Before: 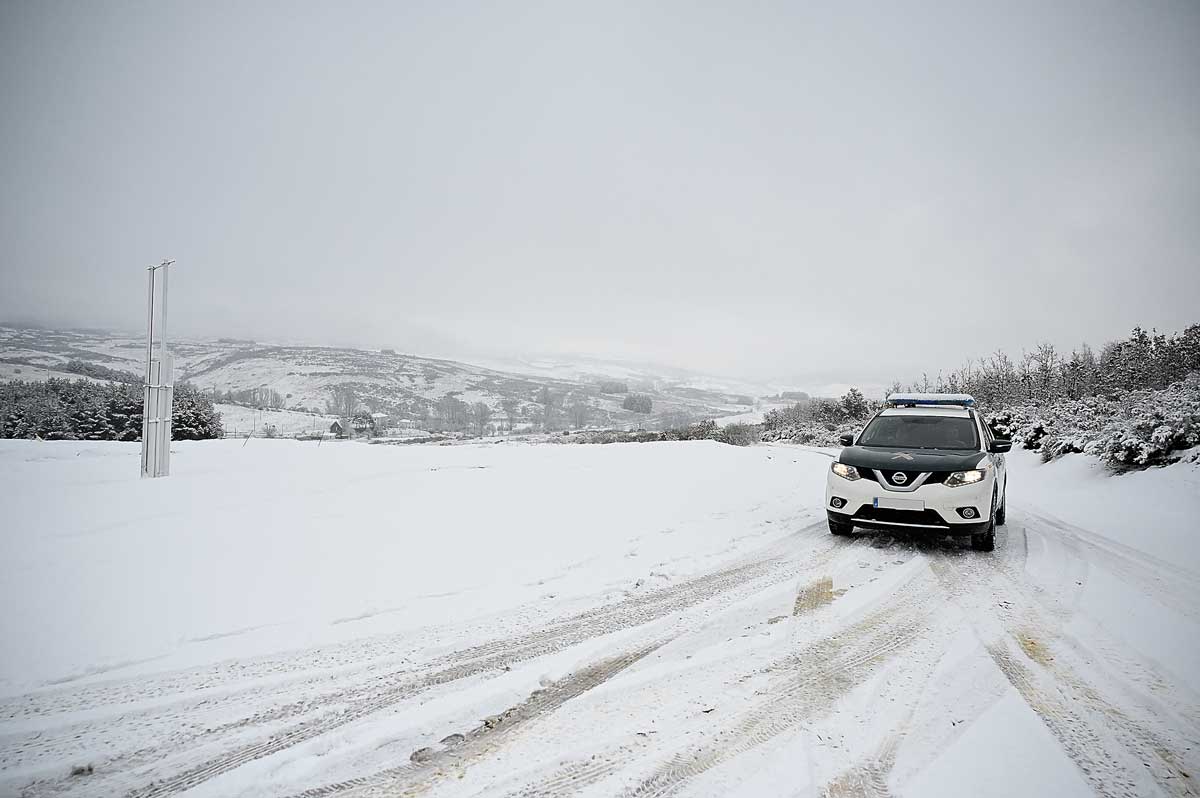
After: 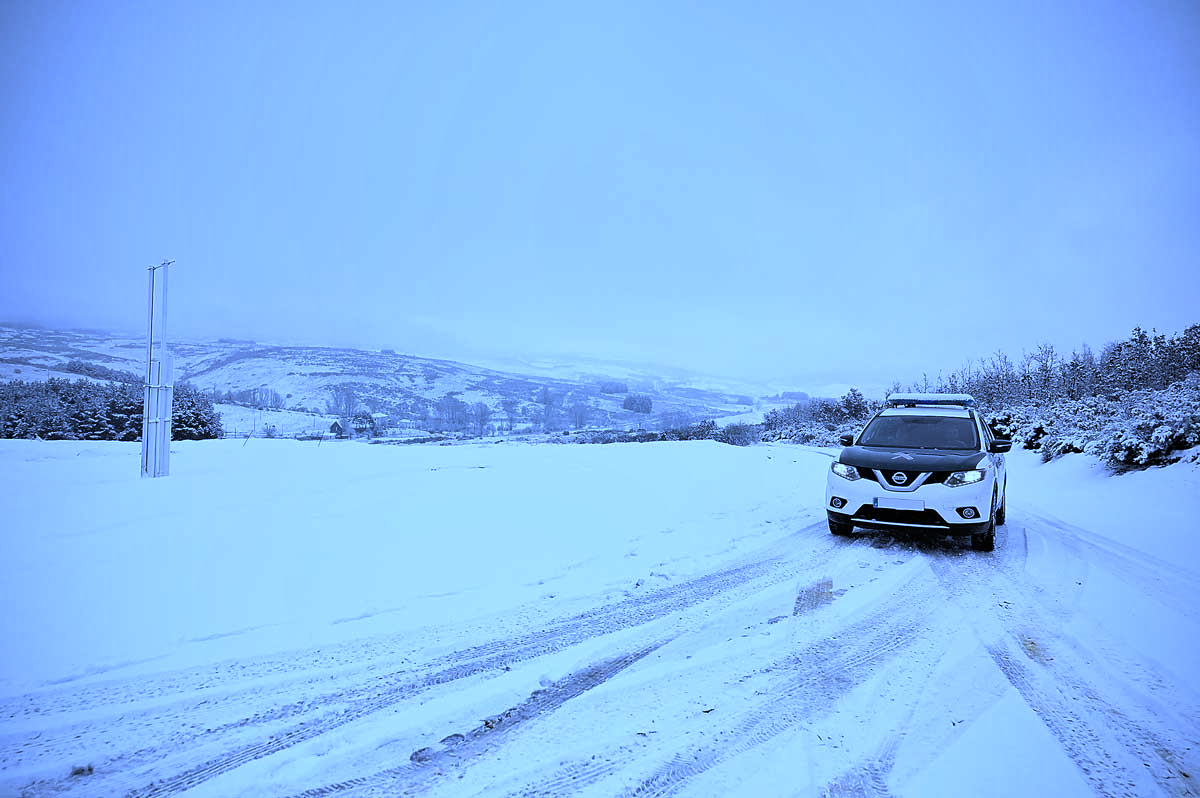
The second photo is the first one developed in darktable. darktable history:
white balance: red 0.766, blue 1.537
shadows and highlights: shadows 35, highlights -35, soften with gaussian
